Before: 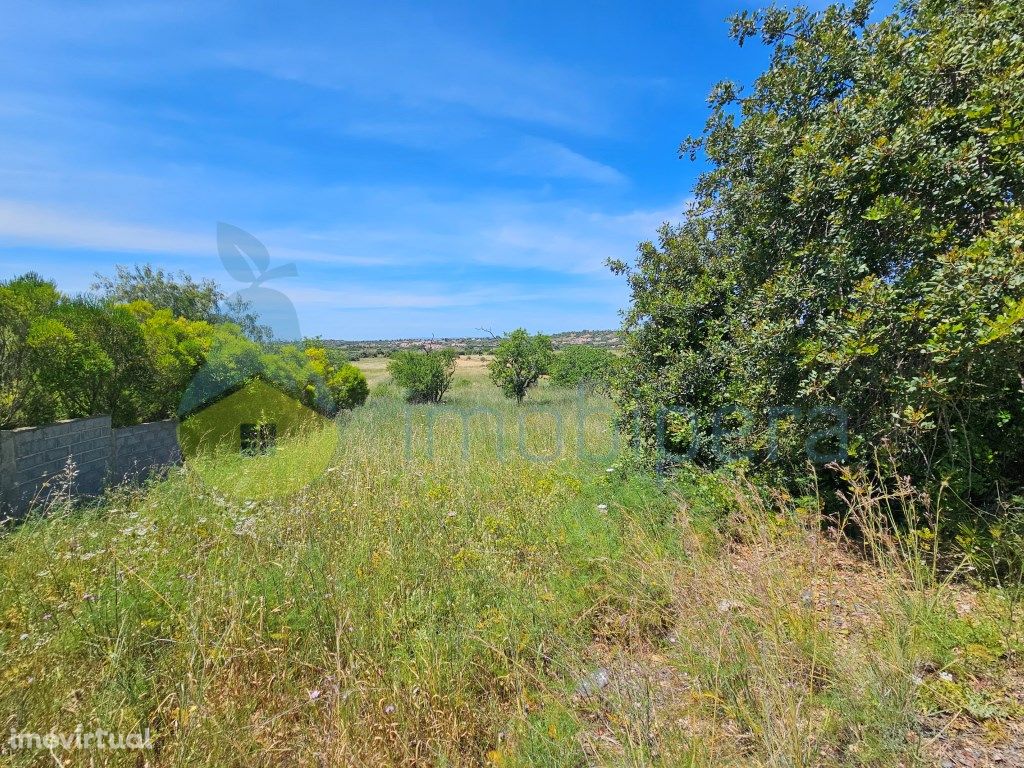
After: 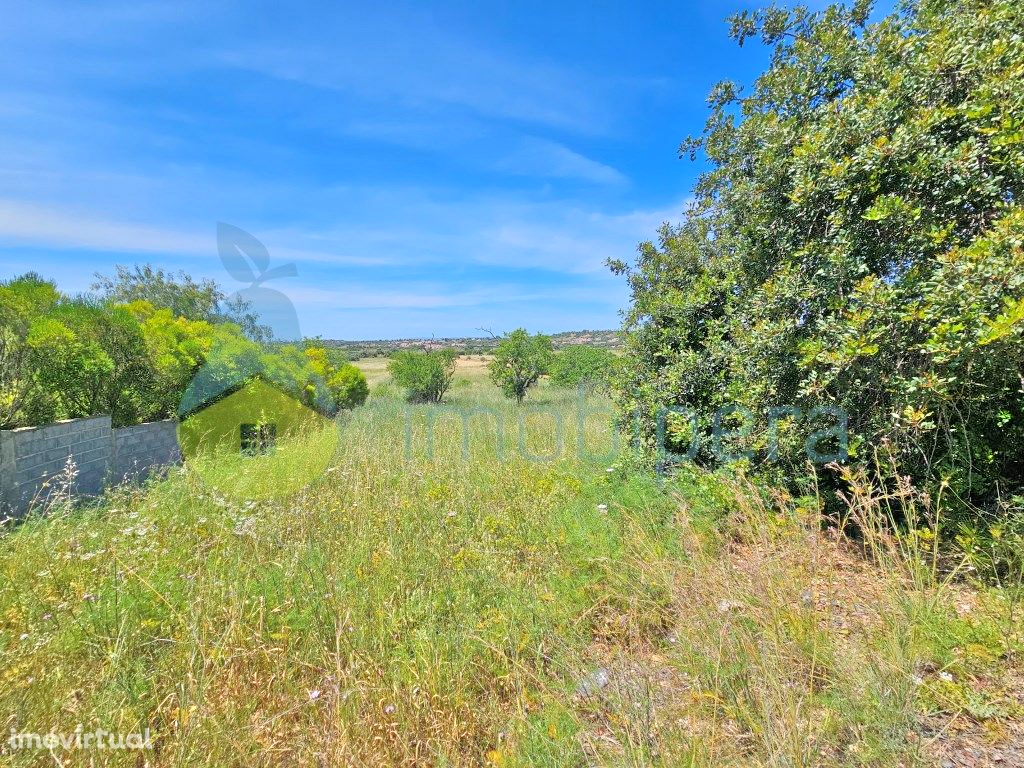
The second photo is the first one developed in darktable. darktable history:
tone equalizer: -7 EV 0.162 EV, -6 EV 0.581 EV, -5 EV 1.11 EV, -4 EV 1.35 EV, -3 EV 1.17 EV, -2 EV 0.6 EV, -1 EV 0.145 EV, mask exposure compensation -0.513 EV
